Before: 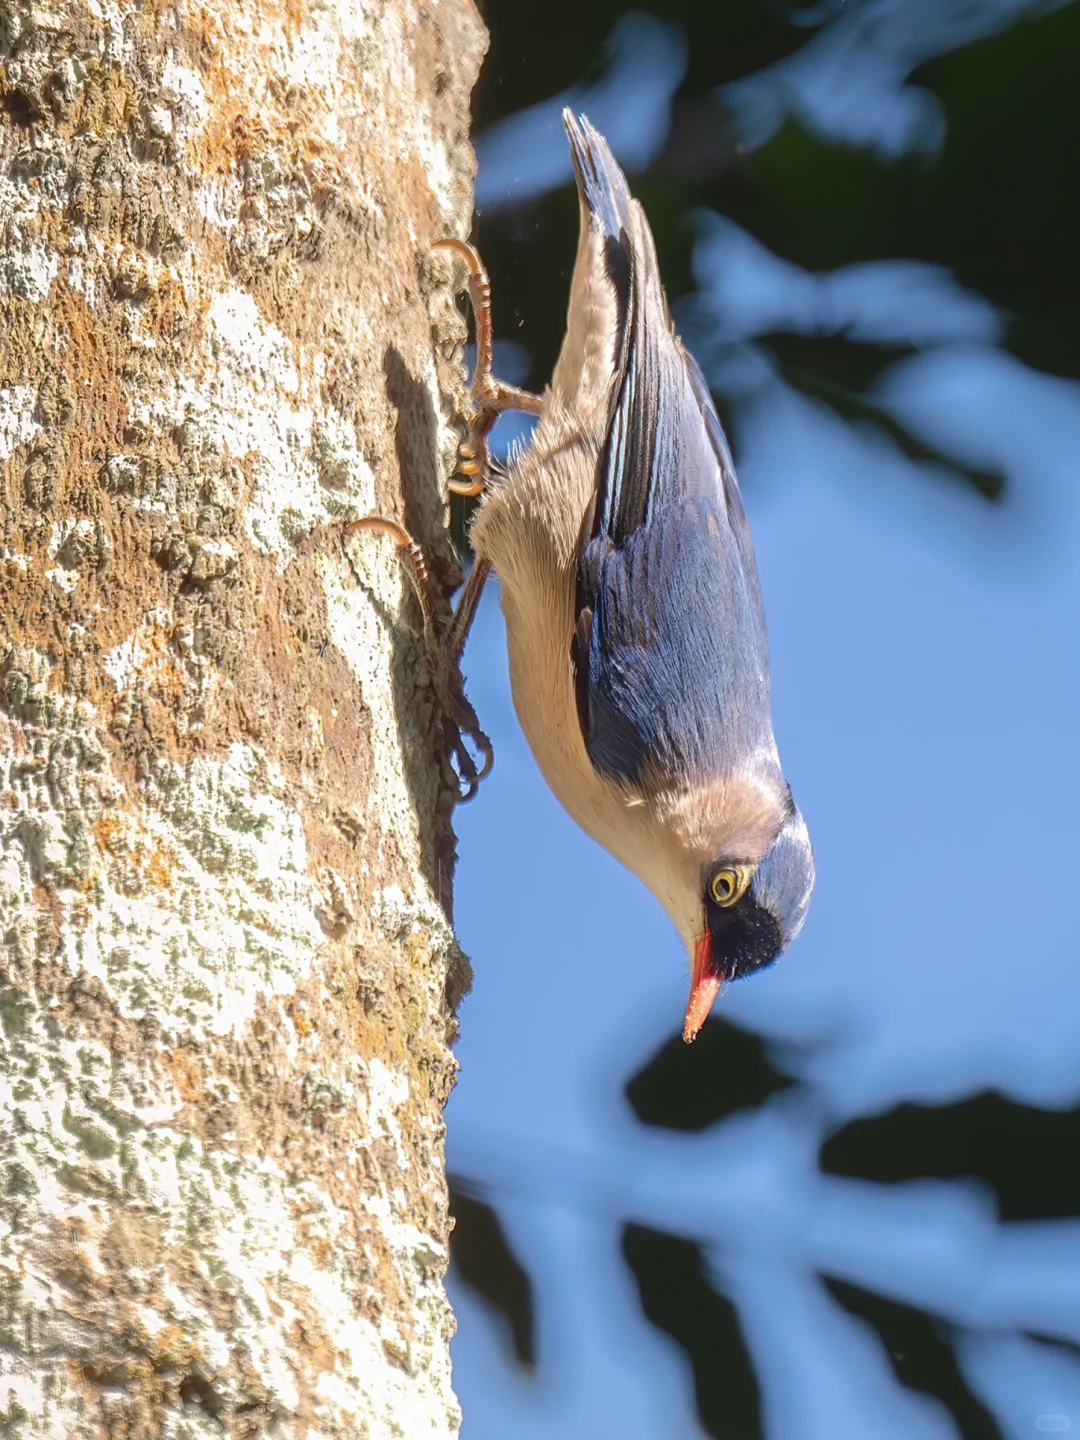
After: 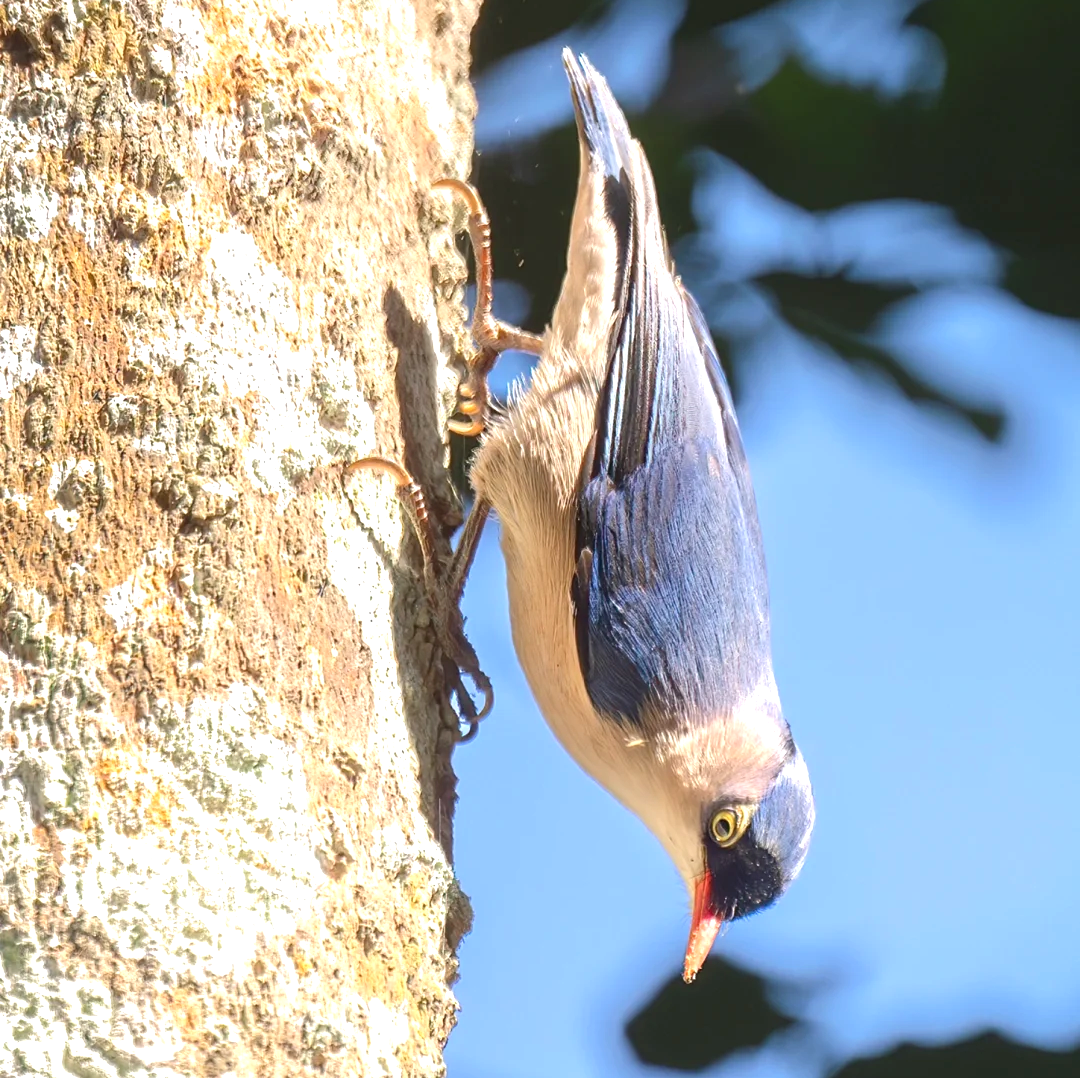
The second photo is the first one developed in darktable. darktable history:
exposure: black level correction 0, exposure 0.695 EV, compensate exposure bias true, compensate highlight preservation false
crop: top 4.199%, bottom 20.876%
